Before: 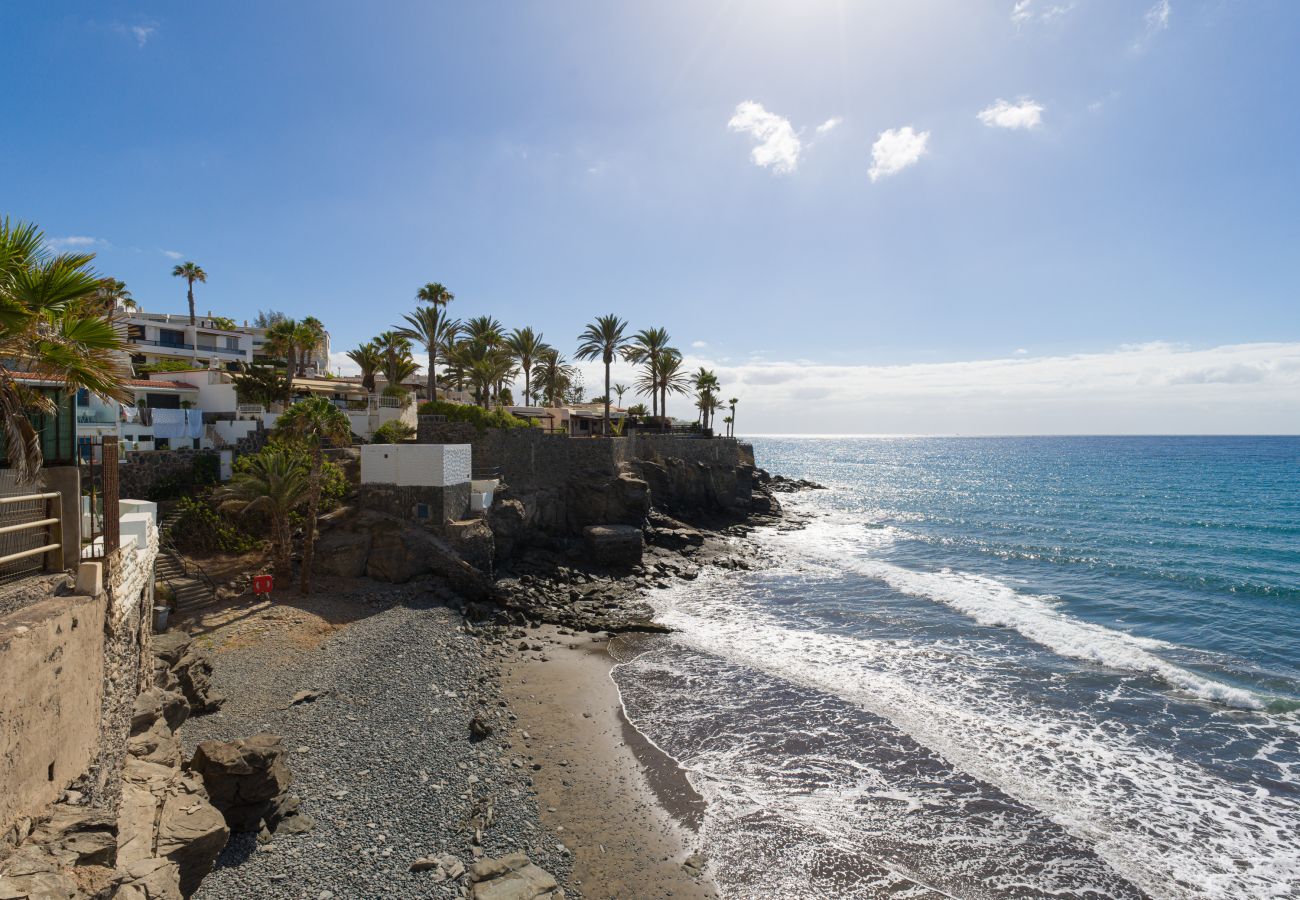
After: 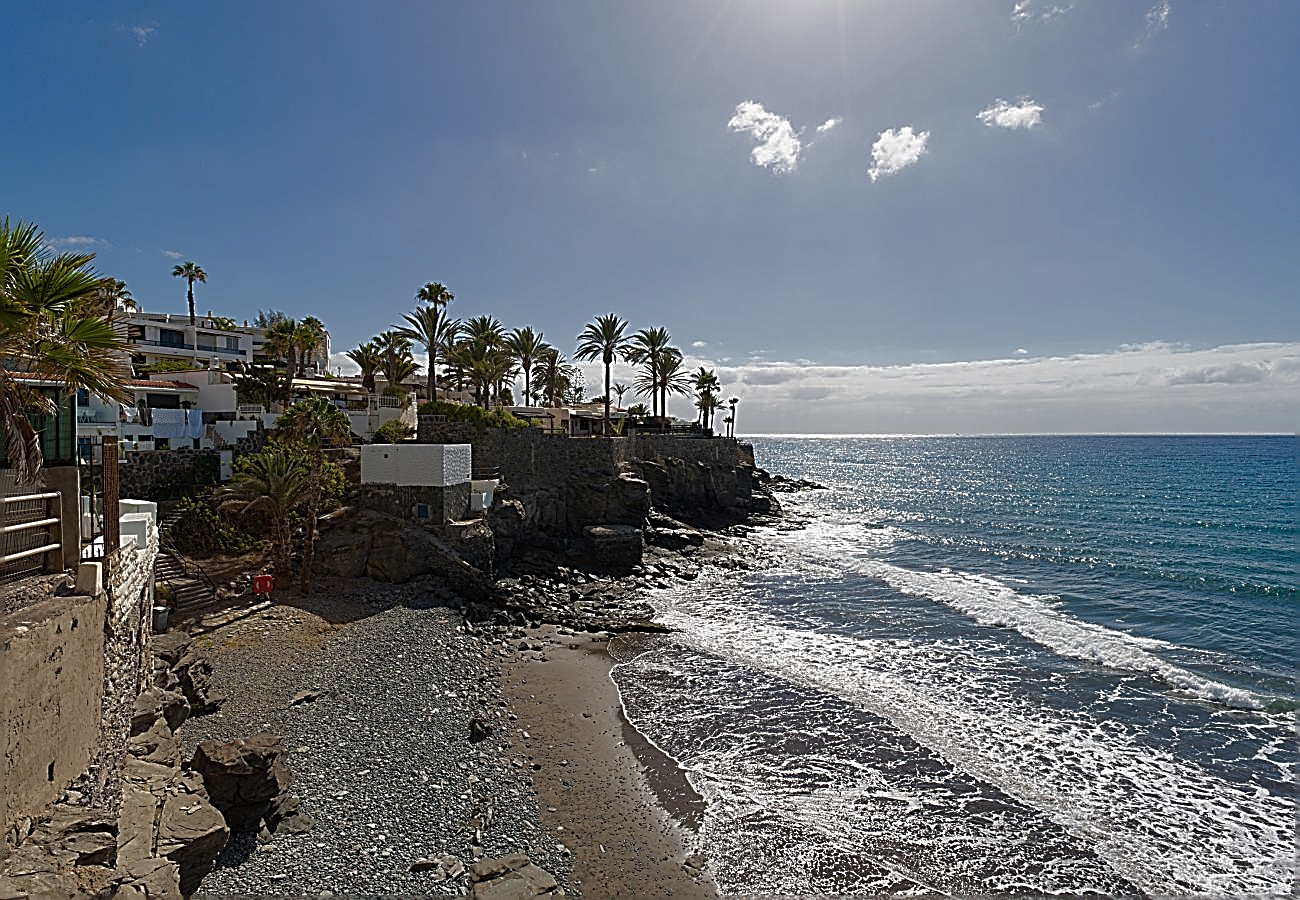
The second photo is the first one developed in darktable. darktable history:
base curve: curves: ch0 [(0, 0) (0.841, 0.609) (1, 1)]
sharpen: amount 2
color balance: mode lift, gamma, gain (sRGB)
